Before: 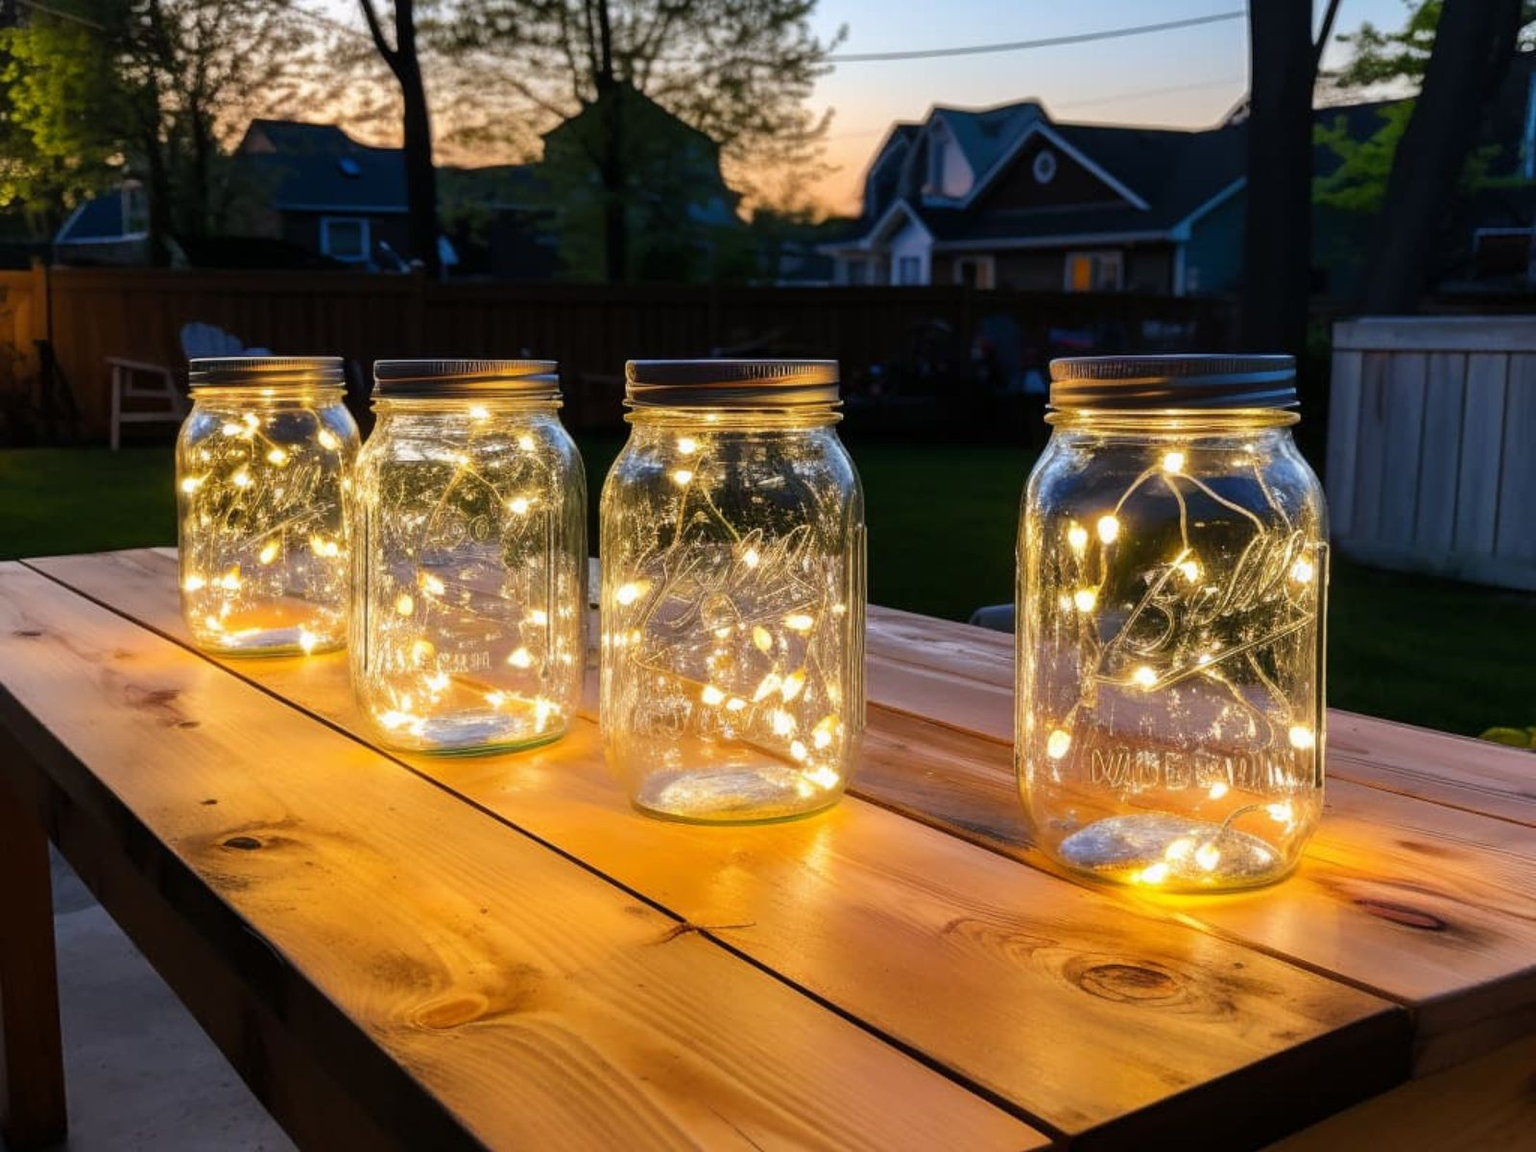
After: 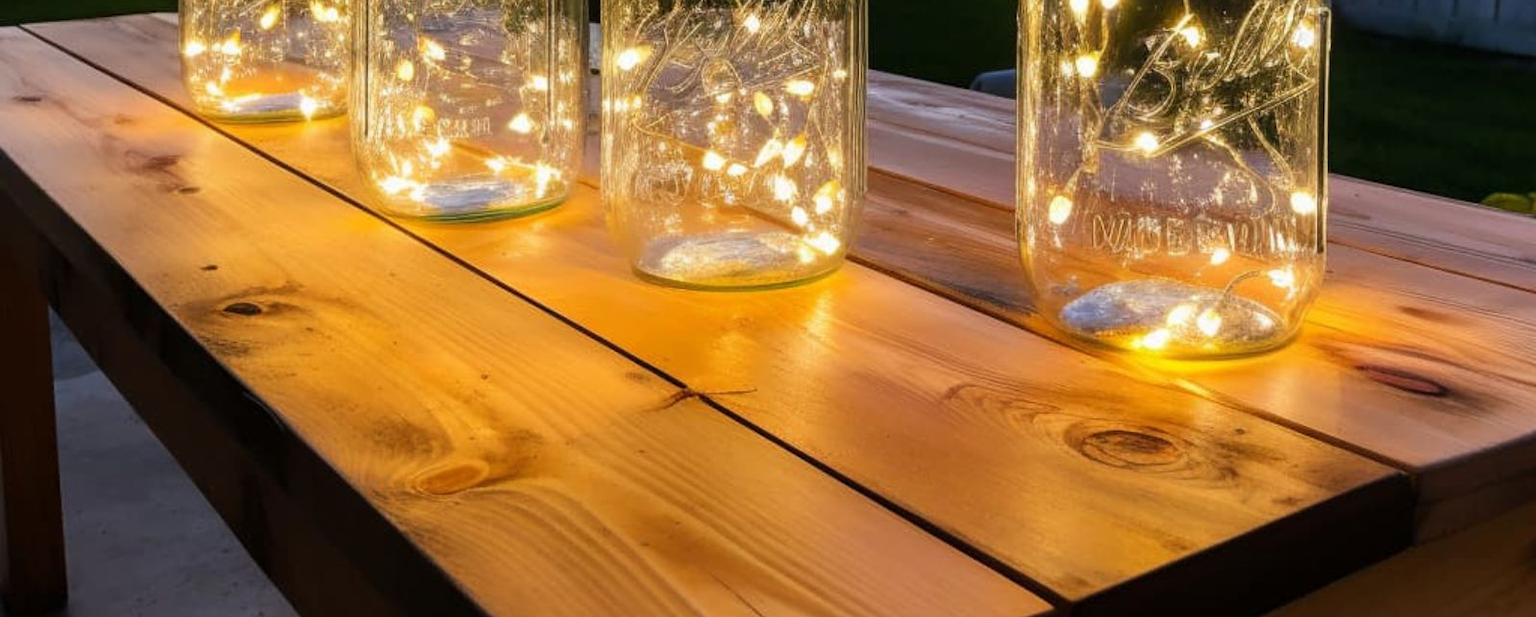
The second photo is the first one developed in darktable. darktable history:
crop and rotate: top 46.467%, right 0.101%
